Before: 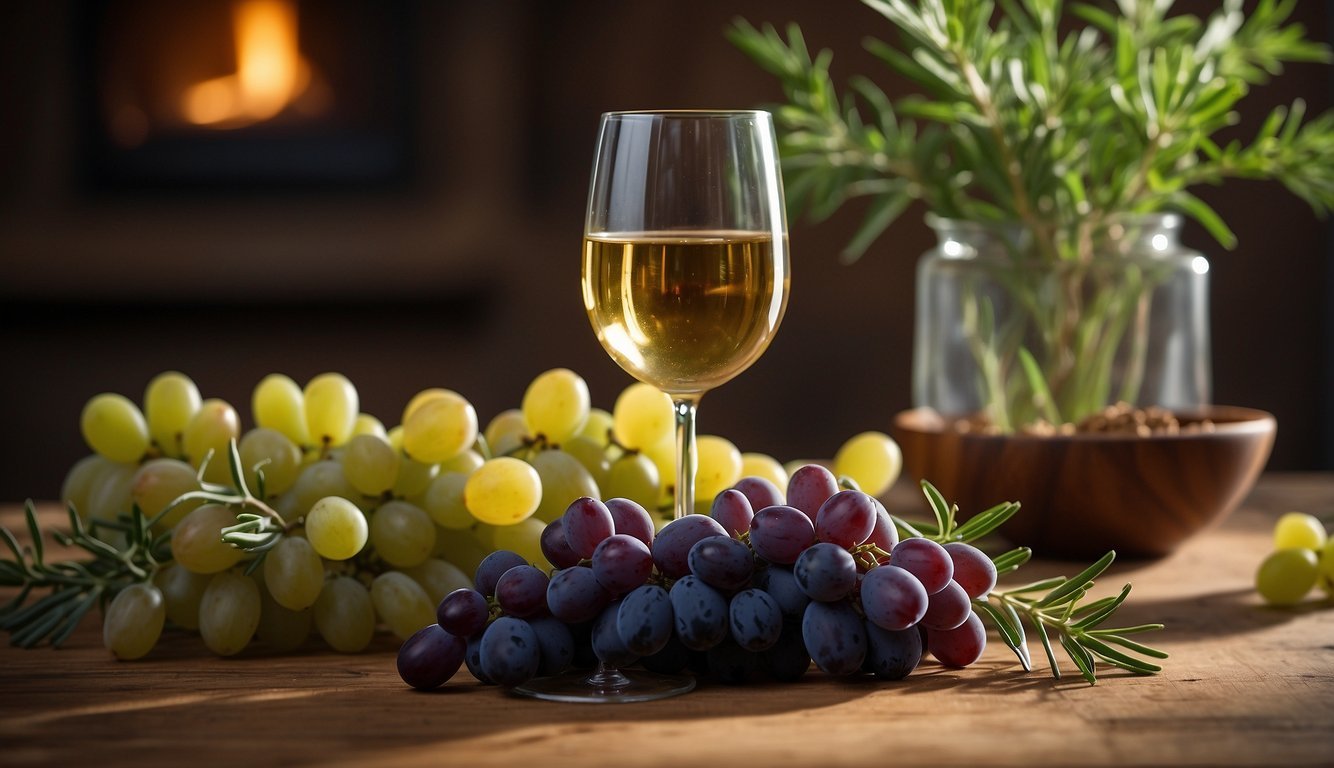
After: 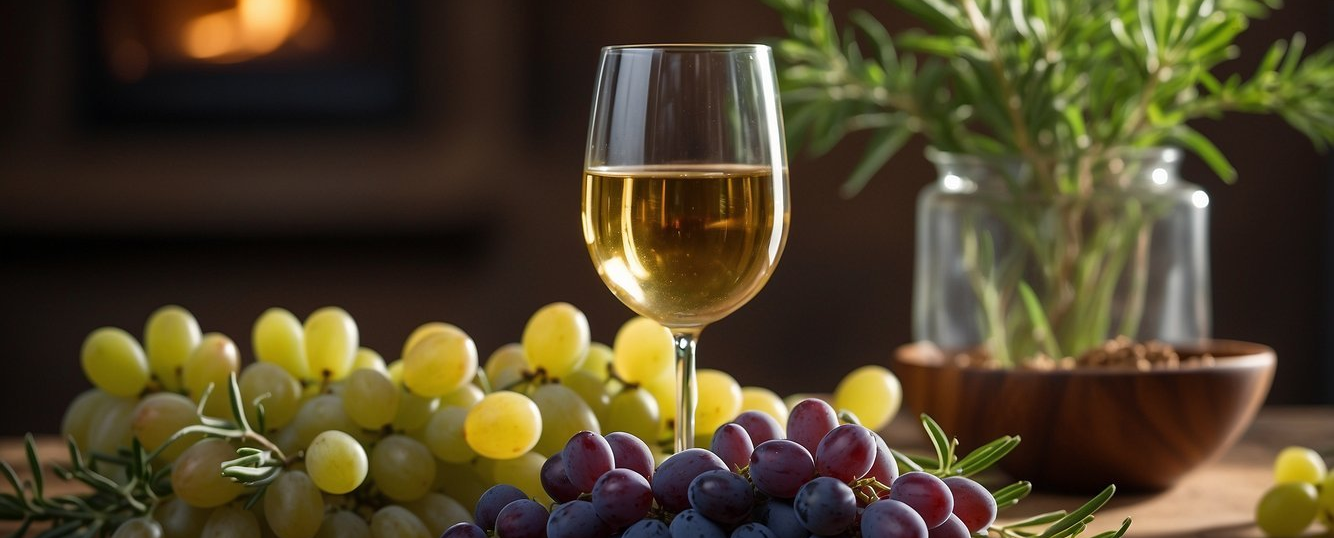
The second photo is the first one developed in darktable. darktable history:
crop and rotate: top 8.658%, bottom 21.252%
